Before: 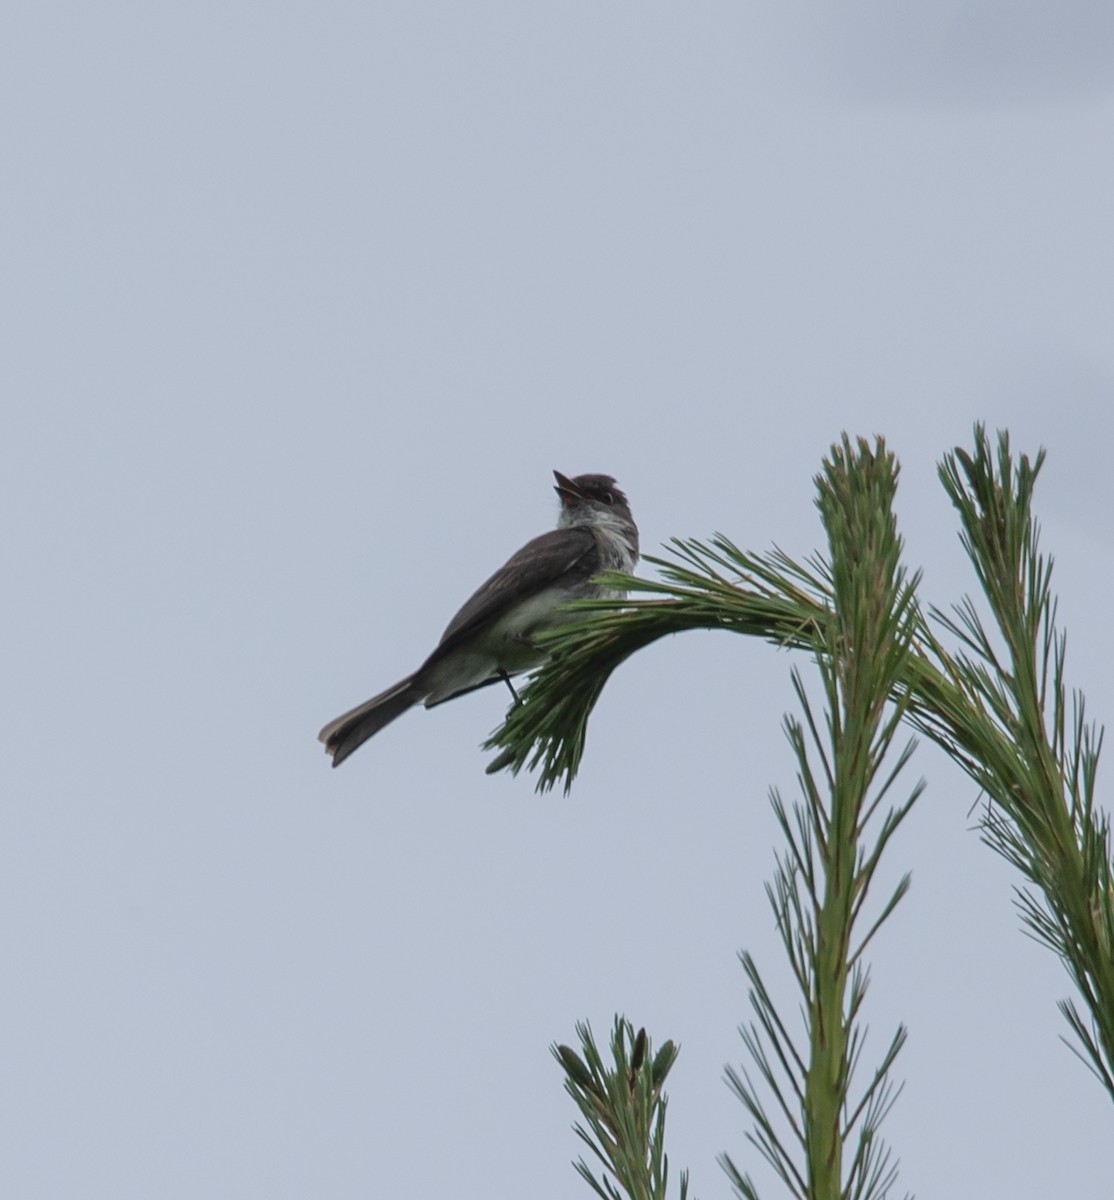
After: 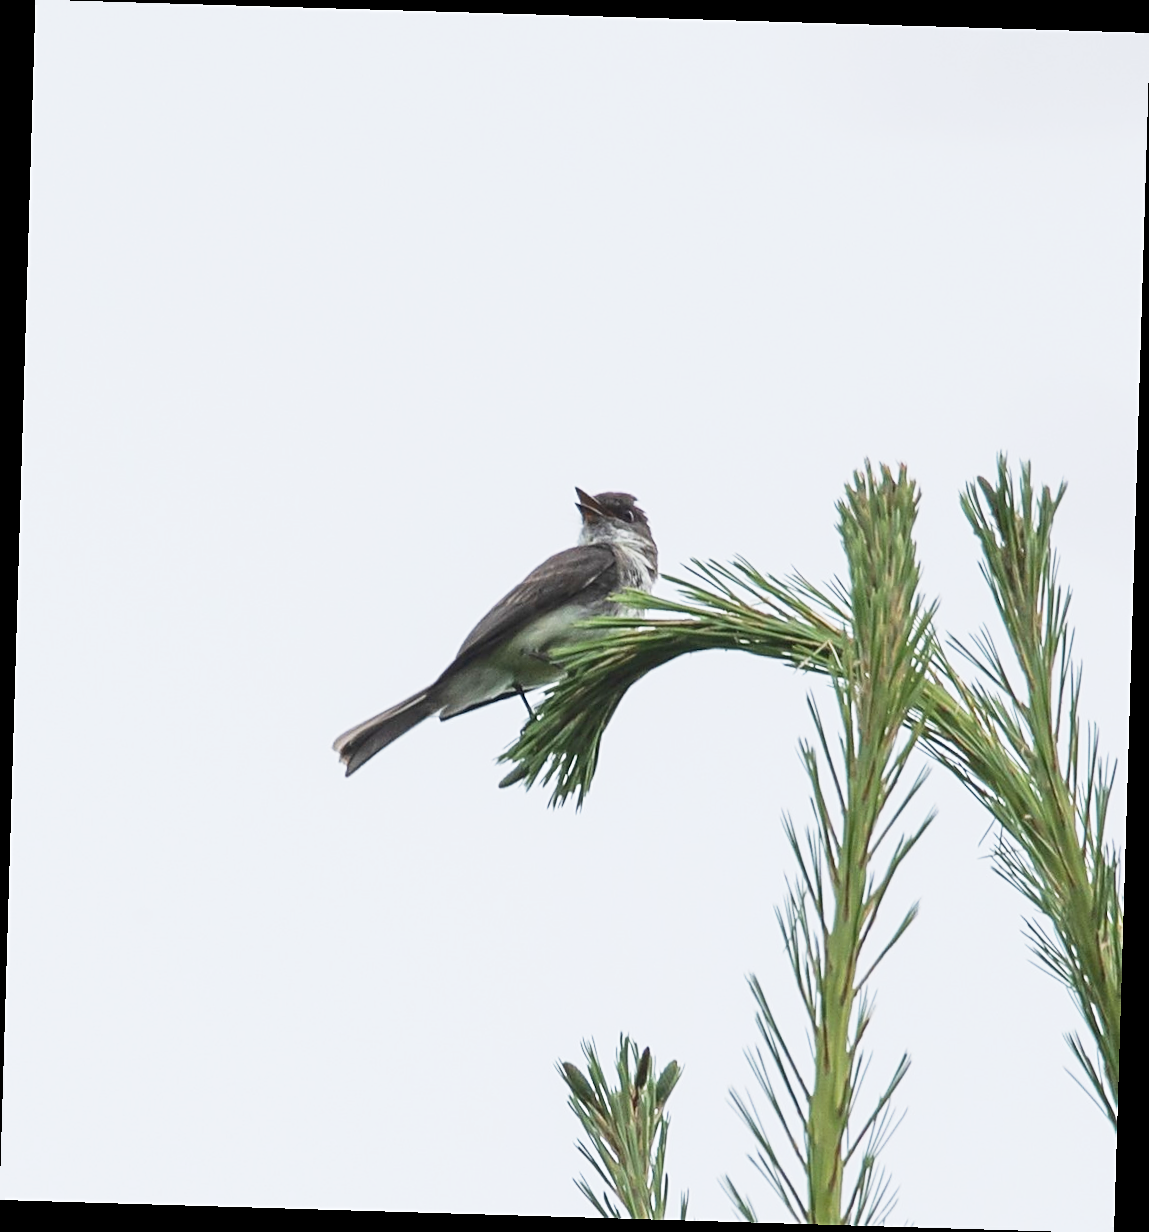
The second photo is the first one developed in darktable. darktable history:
exposure: exposure 0.95 EV, compensate highlight preservation false
sharpen: on, module defaults
rotate and perspective: rotation 1.72°, automatic cropping off
base curve: curves: ch0 [(0, 0) (0.088, 0.125) (0.176, 0.251) (0.354, 0.501) (0.613, 0.749) (1, 0.877)], preserve colors none
